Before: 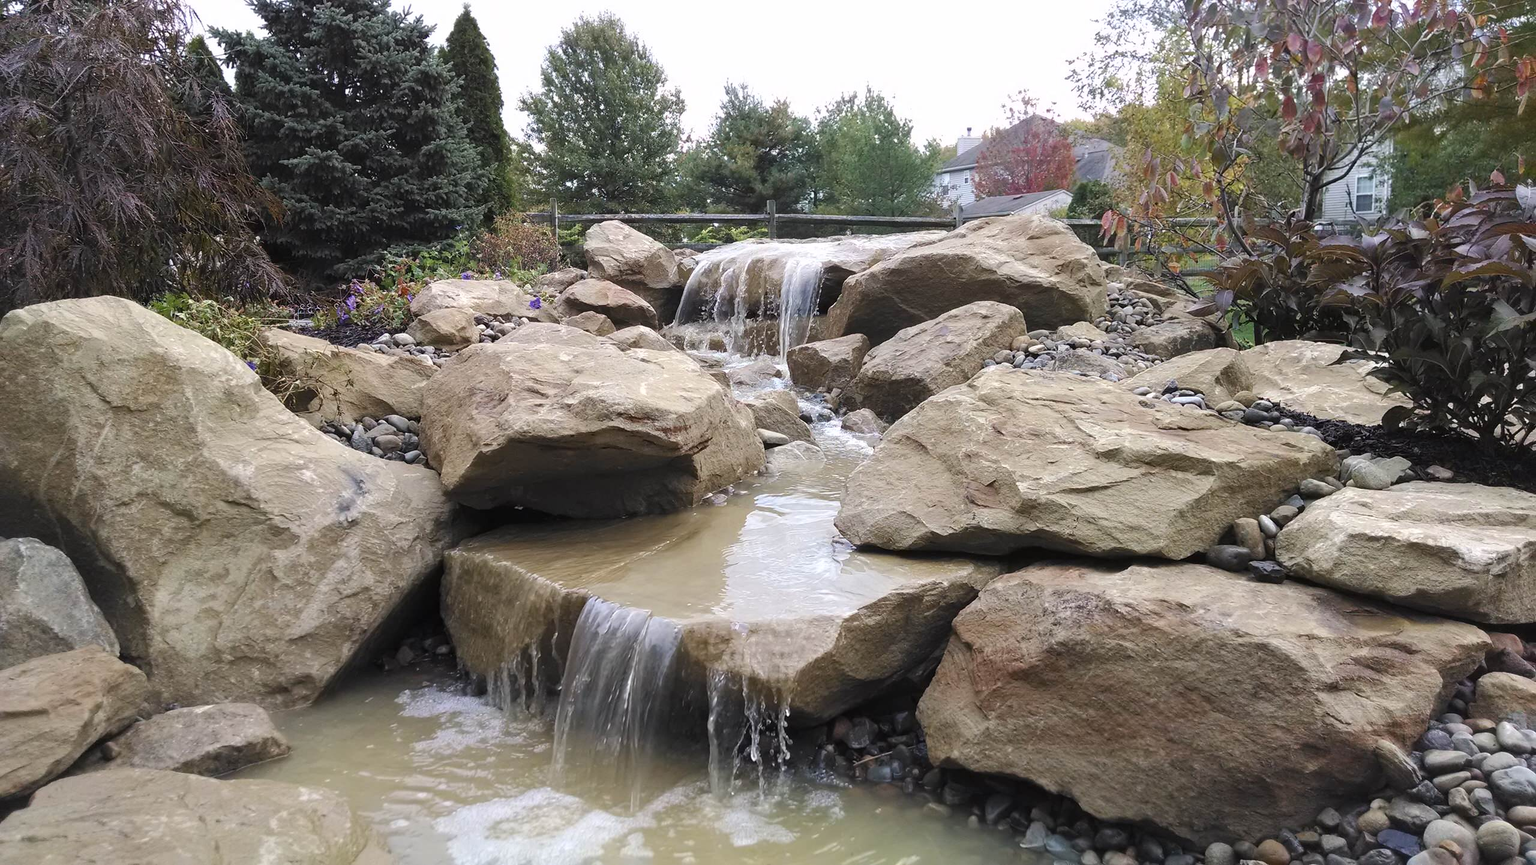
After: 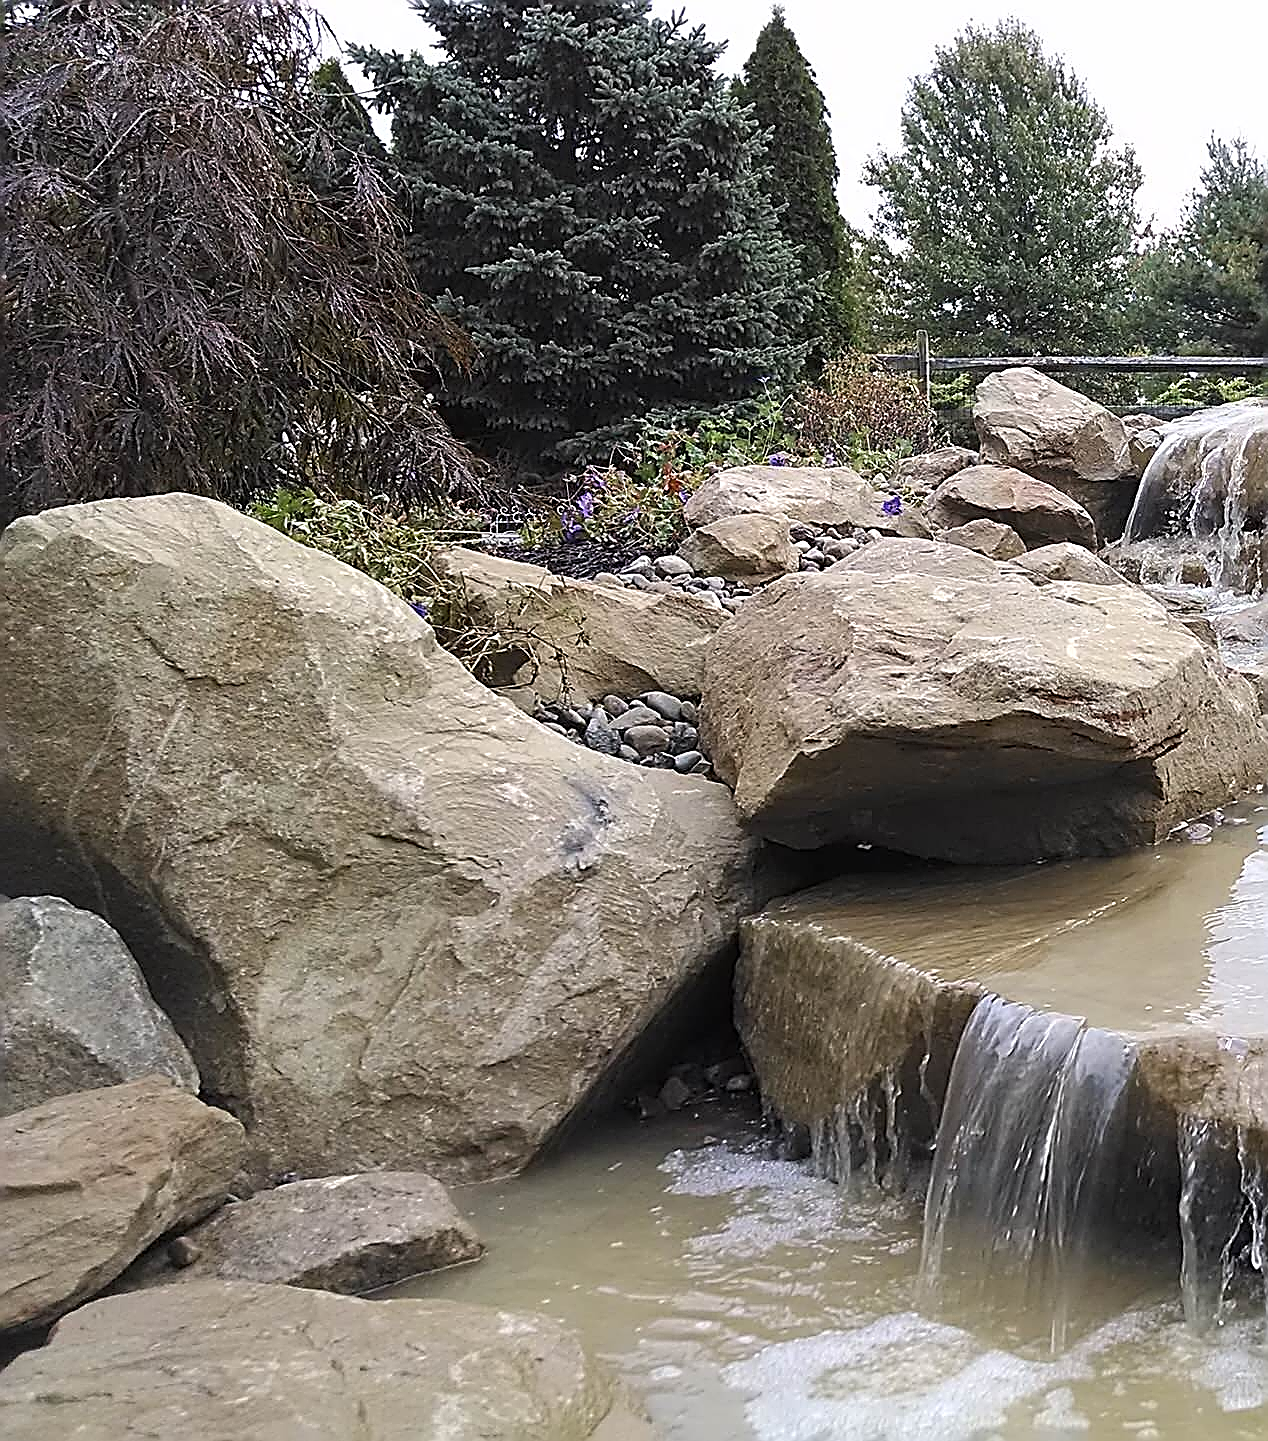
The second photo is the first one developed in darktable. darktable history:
crop and rotate: left 0.019%, top 0%, right 50.418%
sharpen: amount 1.983
